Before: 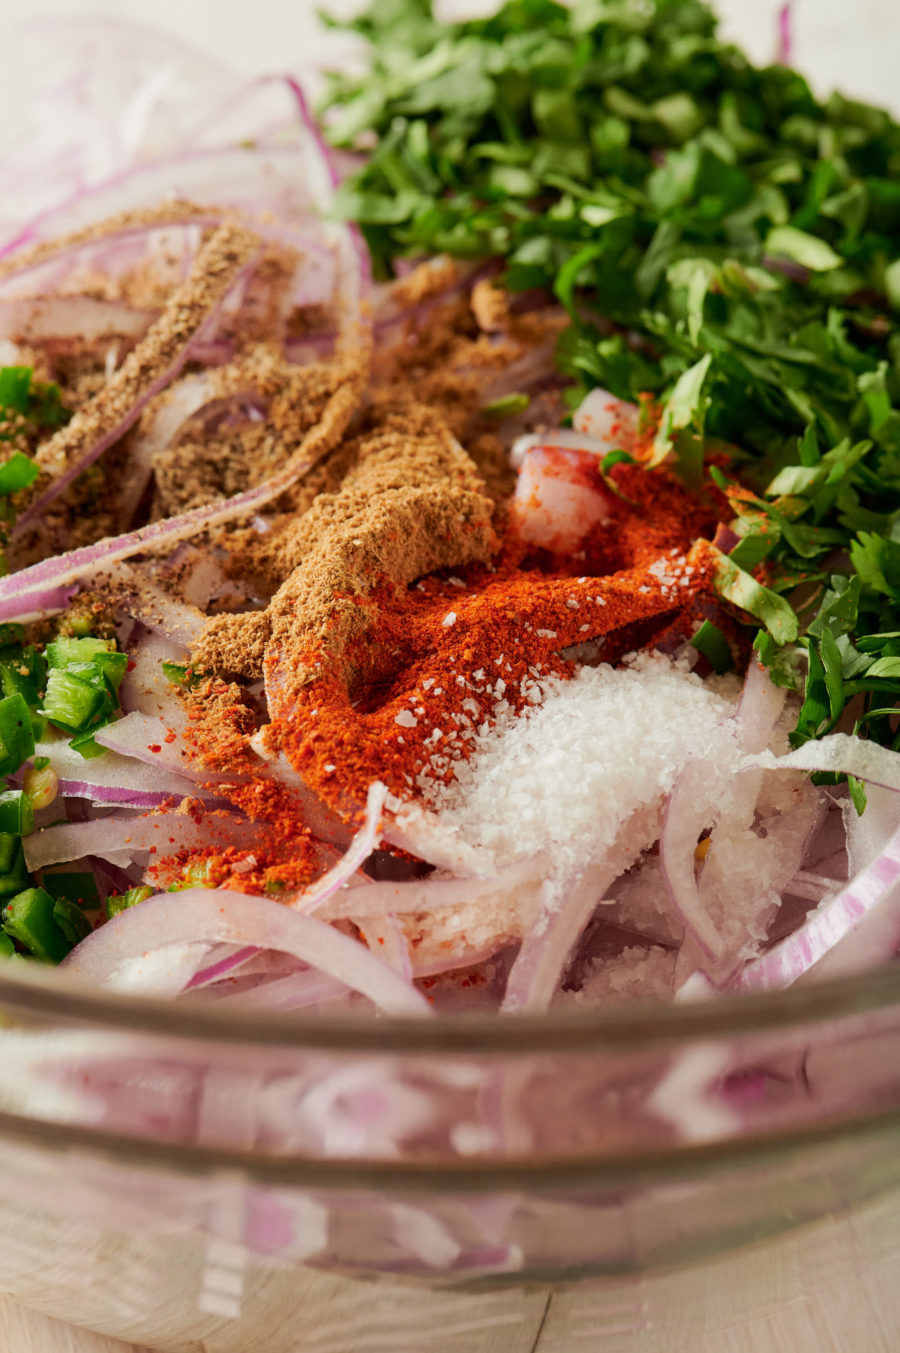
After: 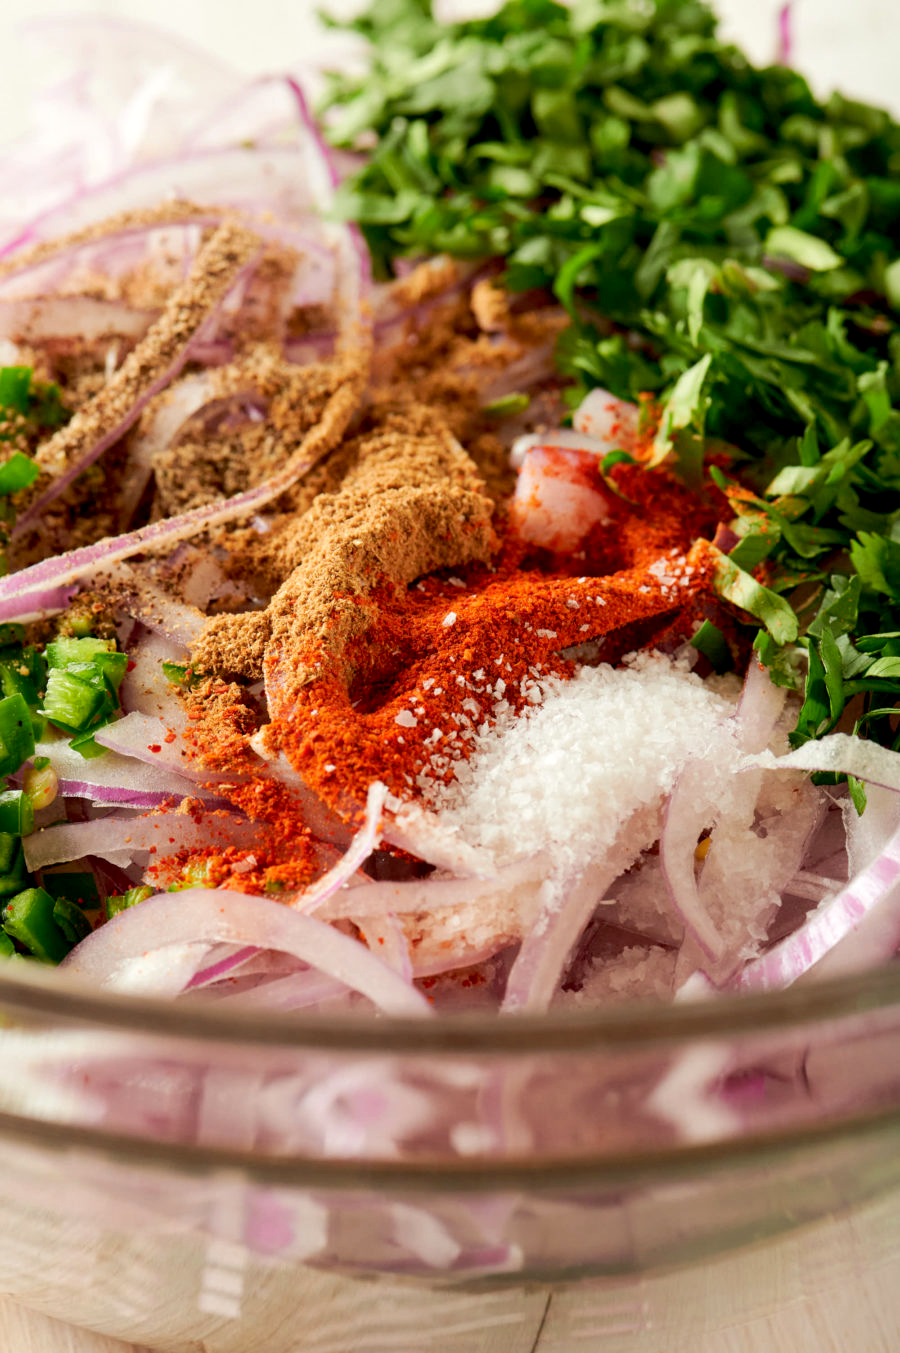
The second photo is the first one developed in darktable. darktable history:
exposure: black level correction 0.005, exposure 0.274 EV, compensate highlight preservation false
